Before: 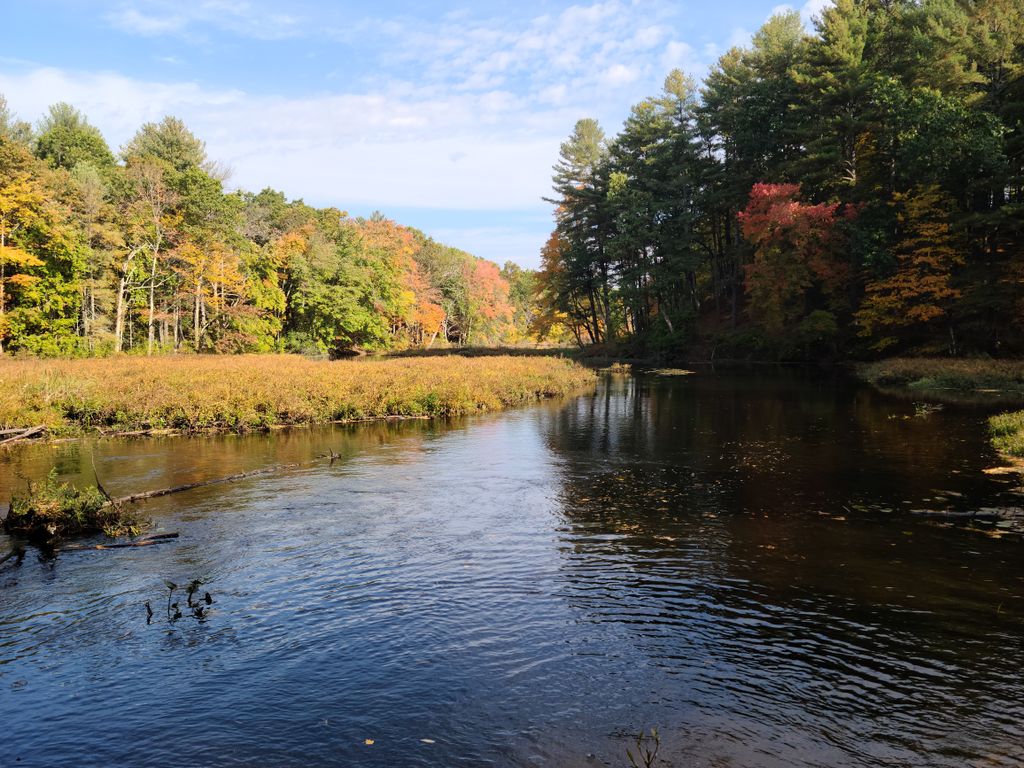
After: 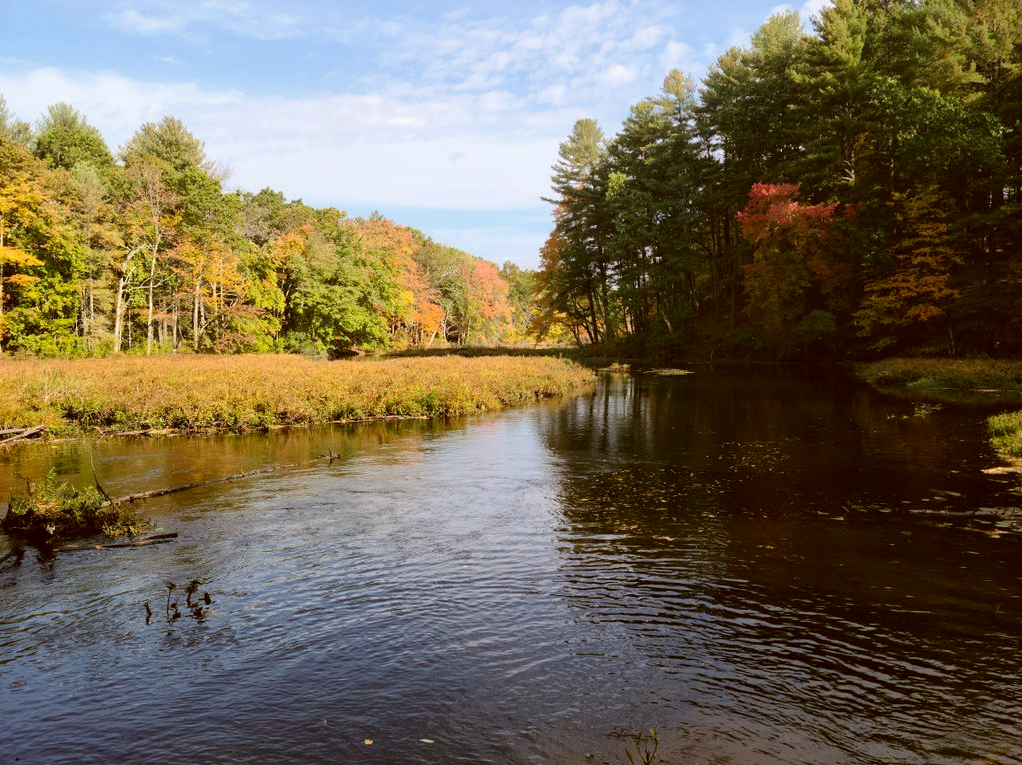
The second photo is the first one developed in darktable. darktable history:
crop: left 0.139%
color correction: highlights a* -0.473, highlights b* 0.182, shadows a* 5.16, shadows b* 20.09
